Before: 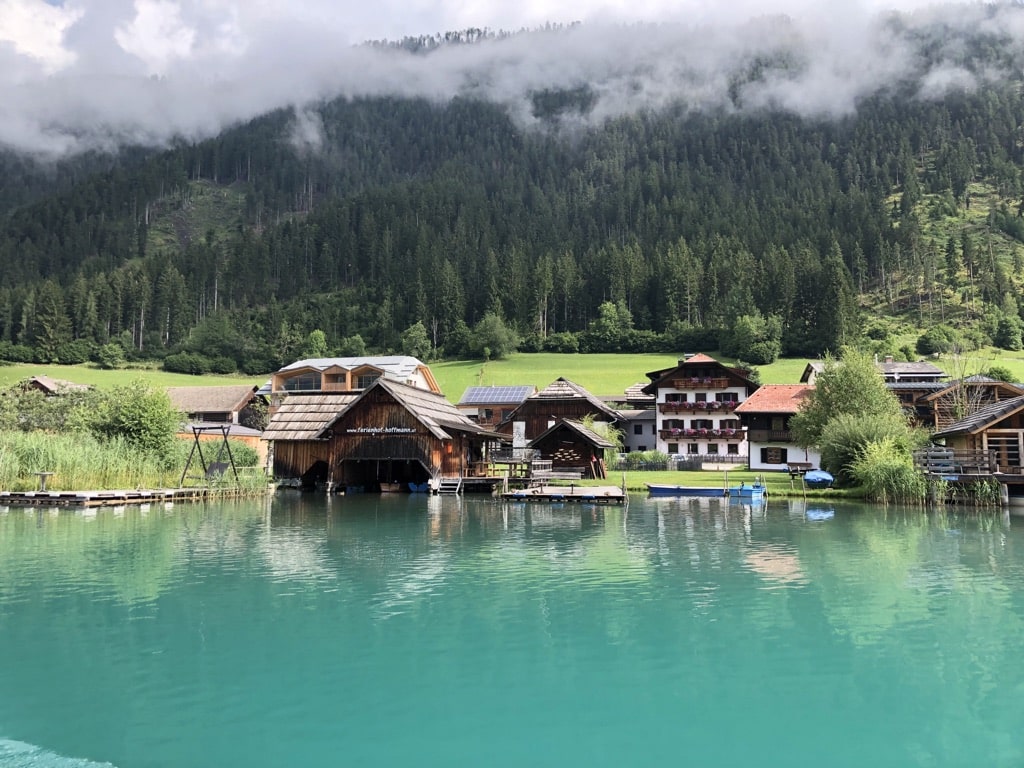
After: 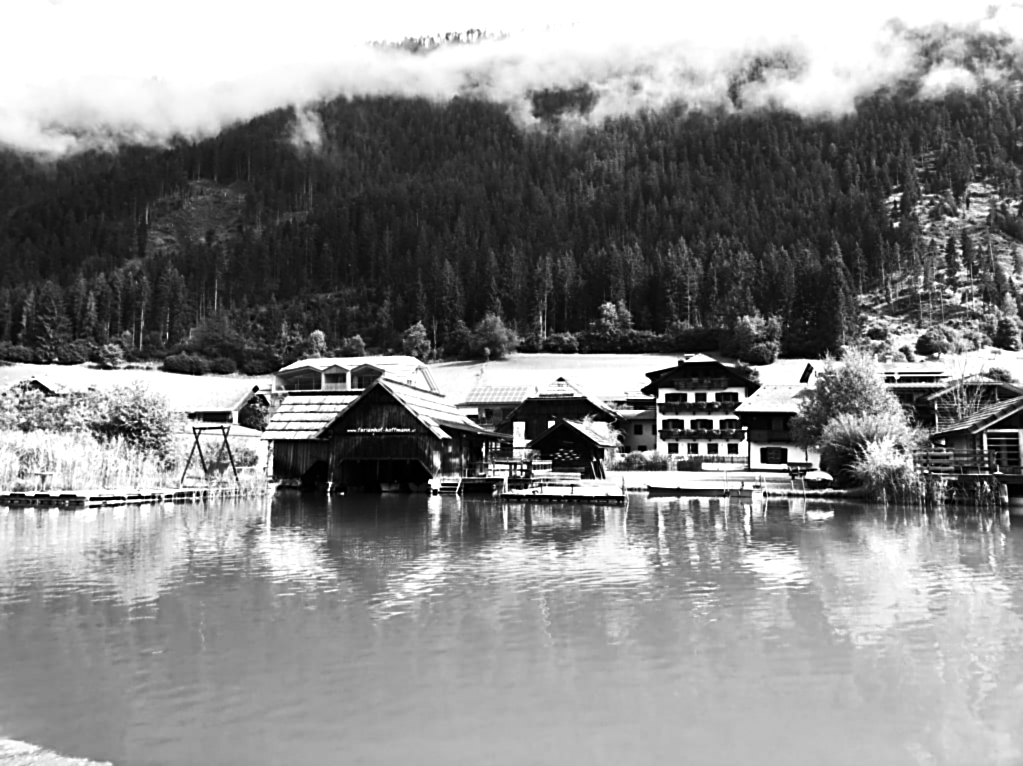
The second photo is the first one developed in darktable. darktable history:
color balance rgb: linear chroma grading › global chroma 9%, perceptual saturation grading › global saturation 36%, perceptual saturation grading › shadows 35%, perceptual brilliance grading › global brilliance 15%, perceptual brilliance grading › shadows -35%, global vibrance 15%
lowpass: radius 0.76, contrast 1.56, saturation 0, unbound 0
sharpen: on, module defaults
crop: top 0.05%, bottom 0.098%
